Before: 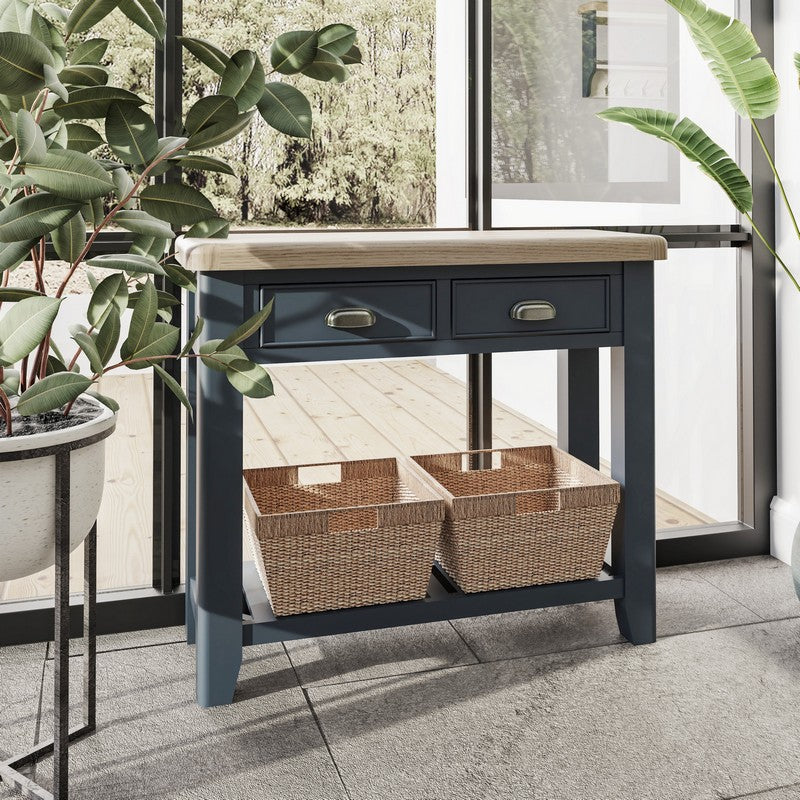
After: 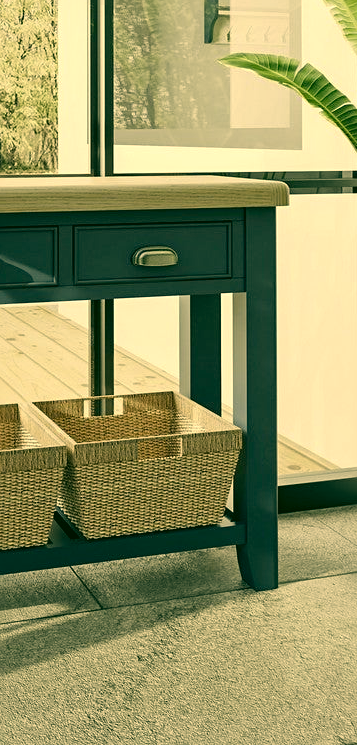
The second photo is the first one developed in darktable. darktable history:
crop: left 47.345%, top 6.75%, right 7.915%
color correction: highlights a* 5.66, highlights b* 33.28, shadows a* -25.52, shadows b* 3.78
local contrast: mode bilateral grid, contrast 20, coarseness 49, detail 128%, midtone range 0.2
sharpen: amount 0.207
